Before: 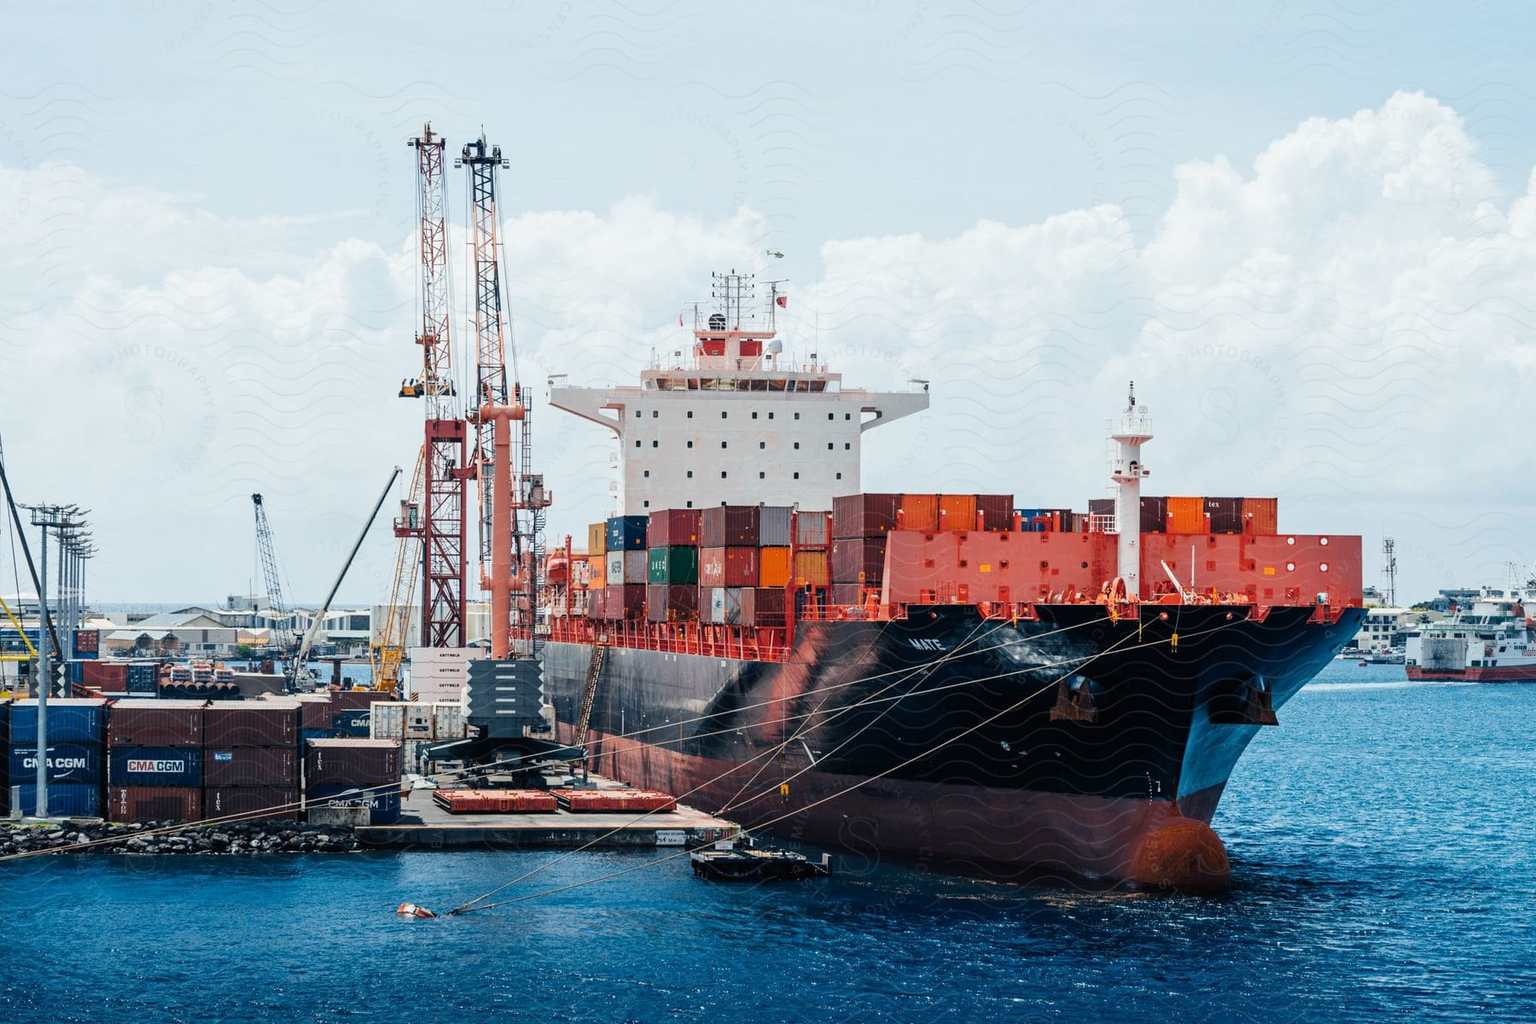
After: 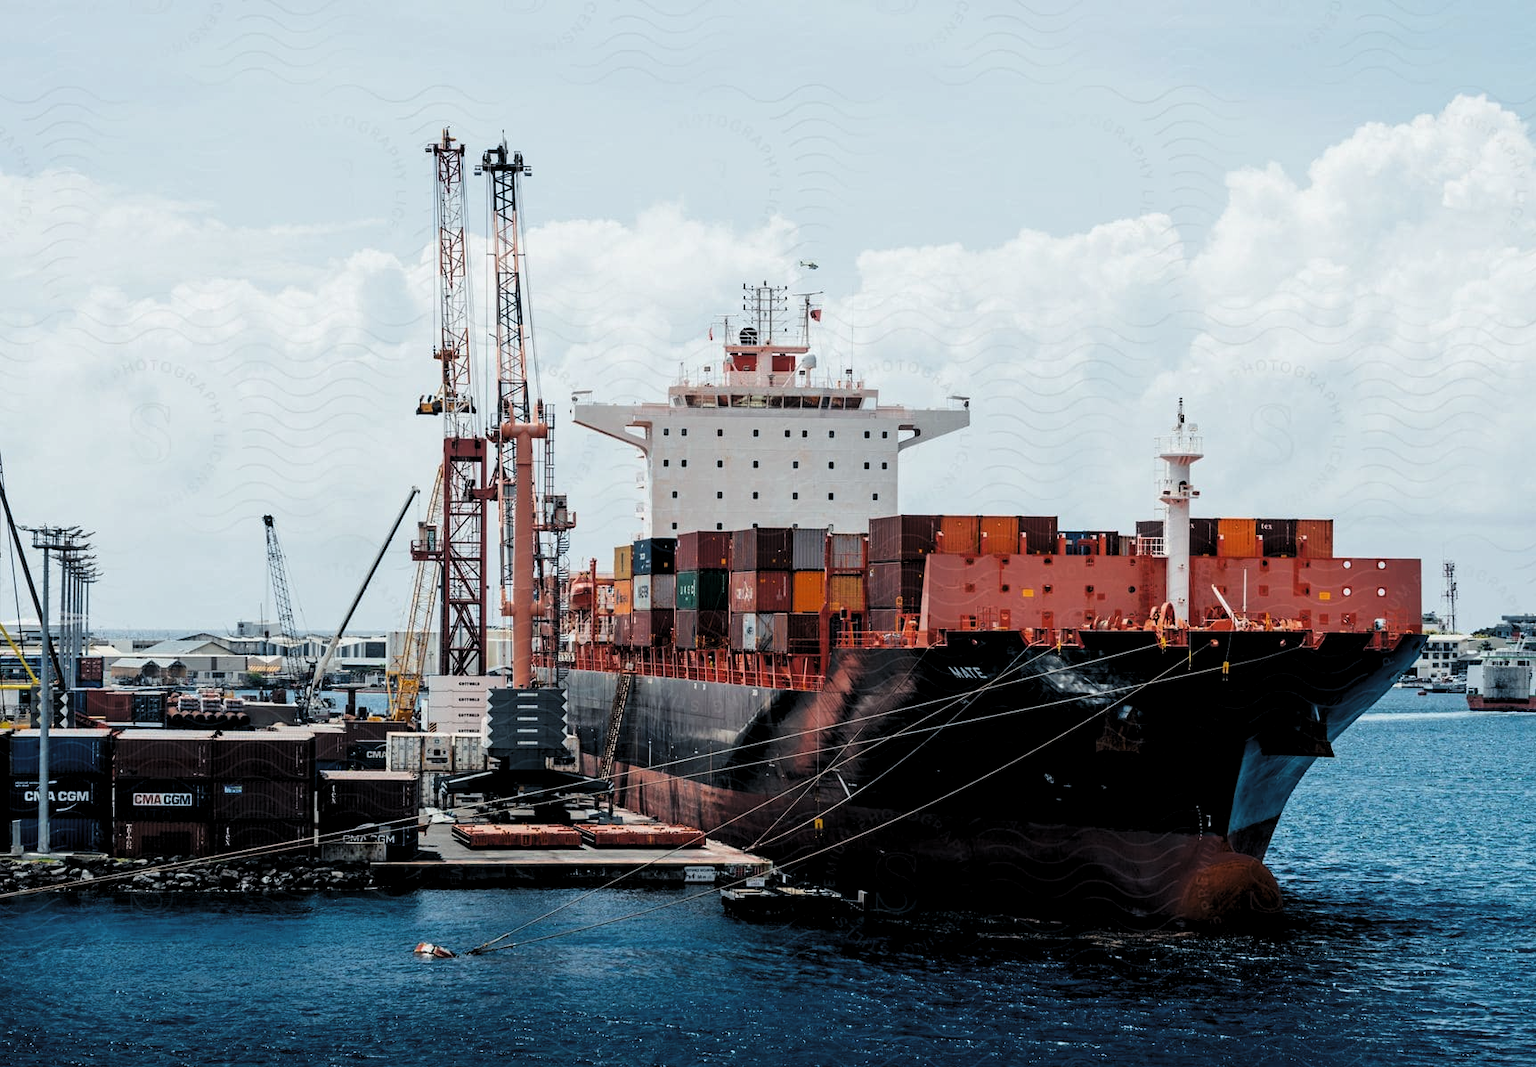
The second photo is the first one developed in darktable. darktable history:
crop: right 4.126%, bottom 0.031%
levels: levels [0.116, 0.574, 1]
